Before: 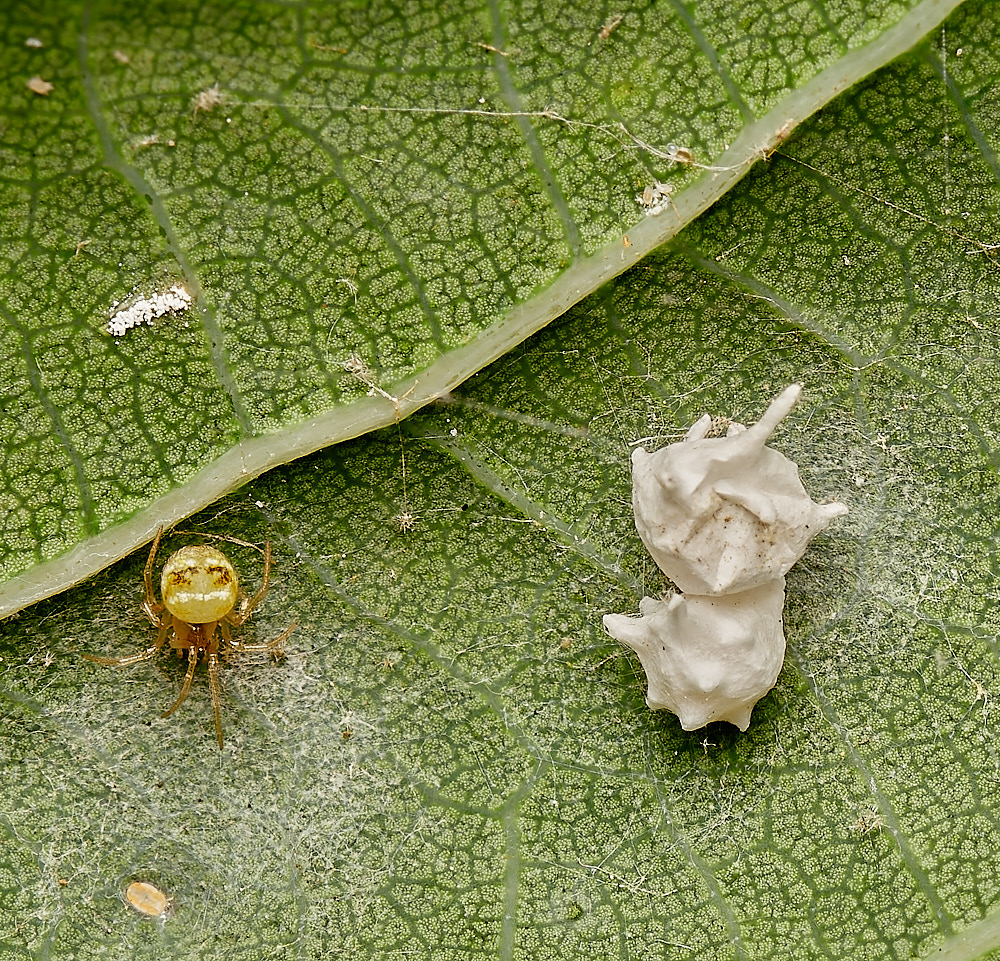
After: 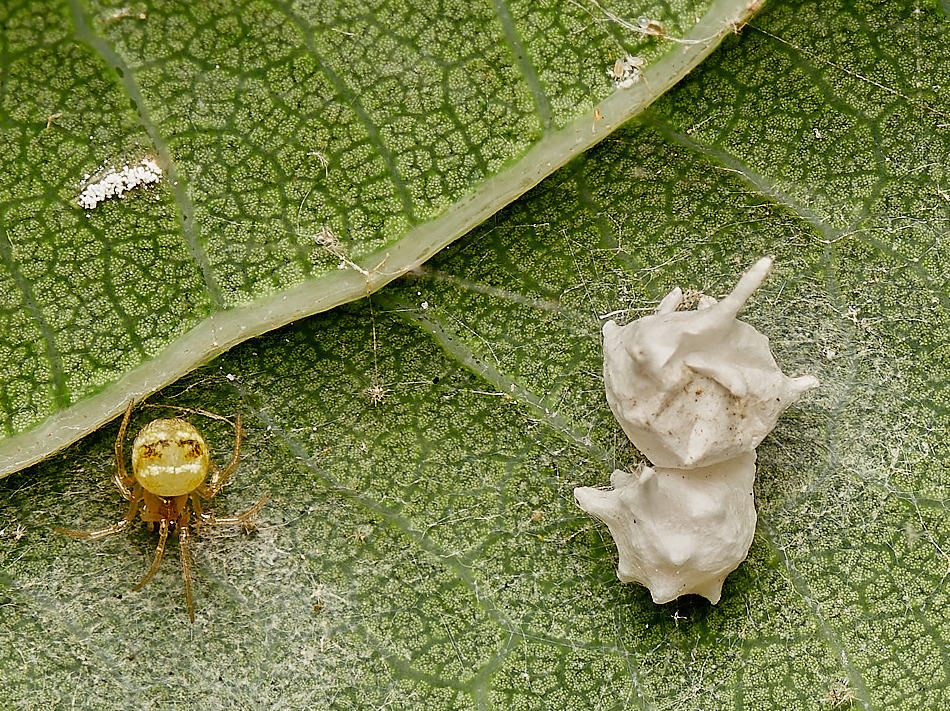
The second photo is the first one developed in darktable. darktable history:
crop and rotate: left 2.991%, top 13.302%, right 1.981%, bottom 12.636%
exposure: exposure -0.04 EV, compensate highlight preservation false
